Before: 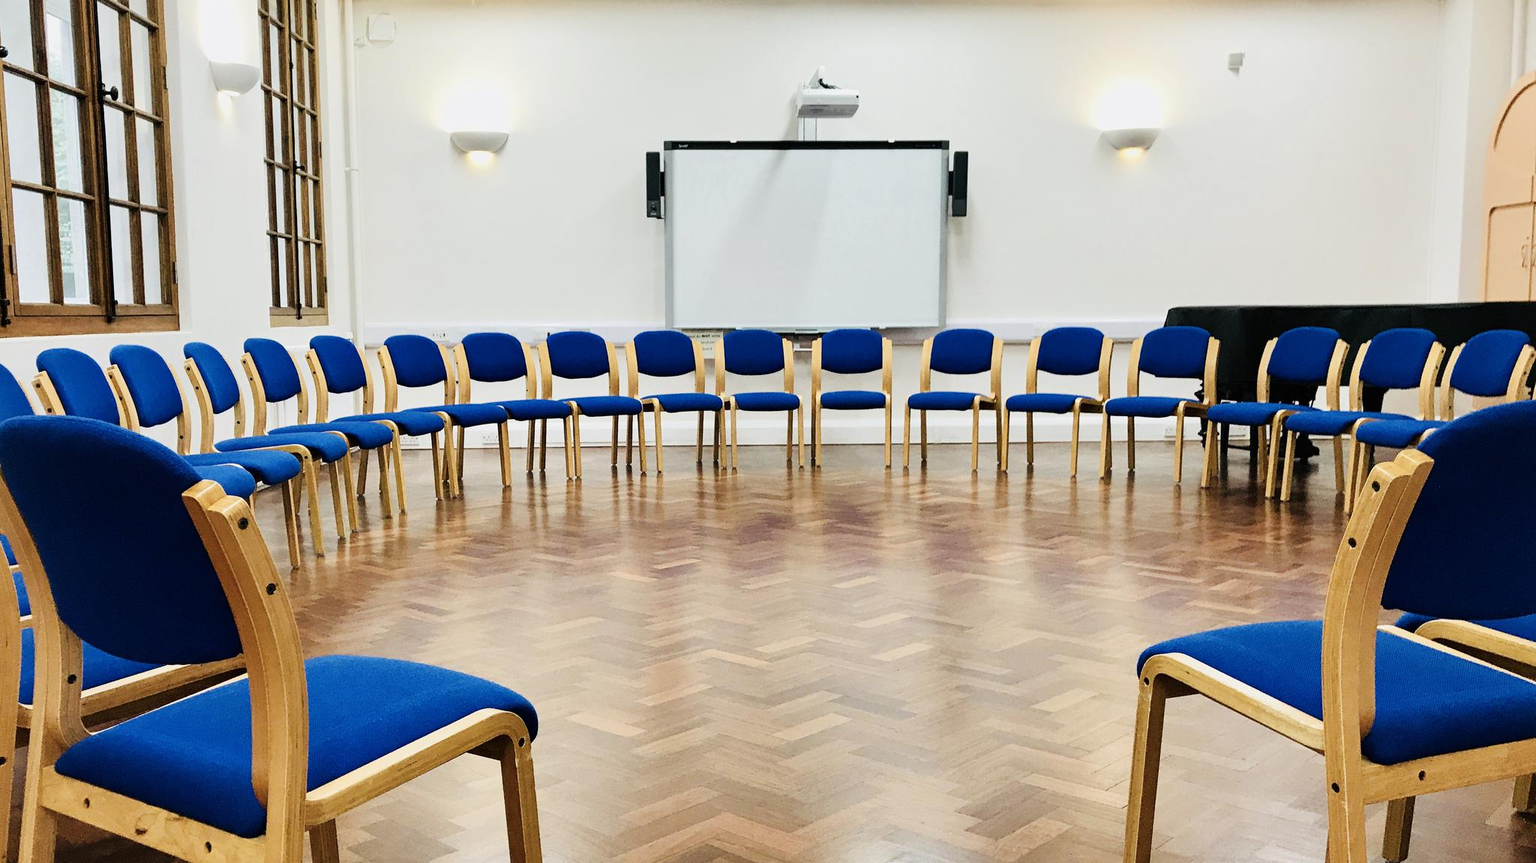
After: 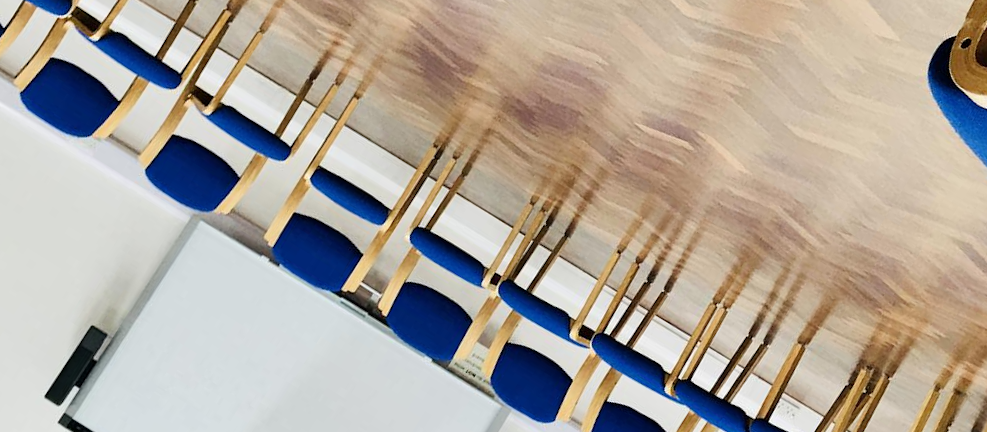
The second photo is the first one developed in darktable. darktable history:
crop and rotate: angle 148.04°, left 9.127%, top 15.641%, right 4.587%, bottom 17.094%
